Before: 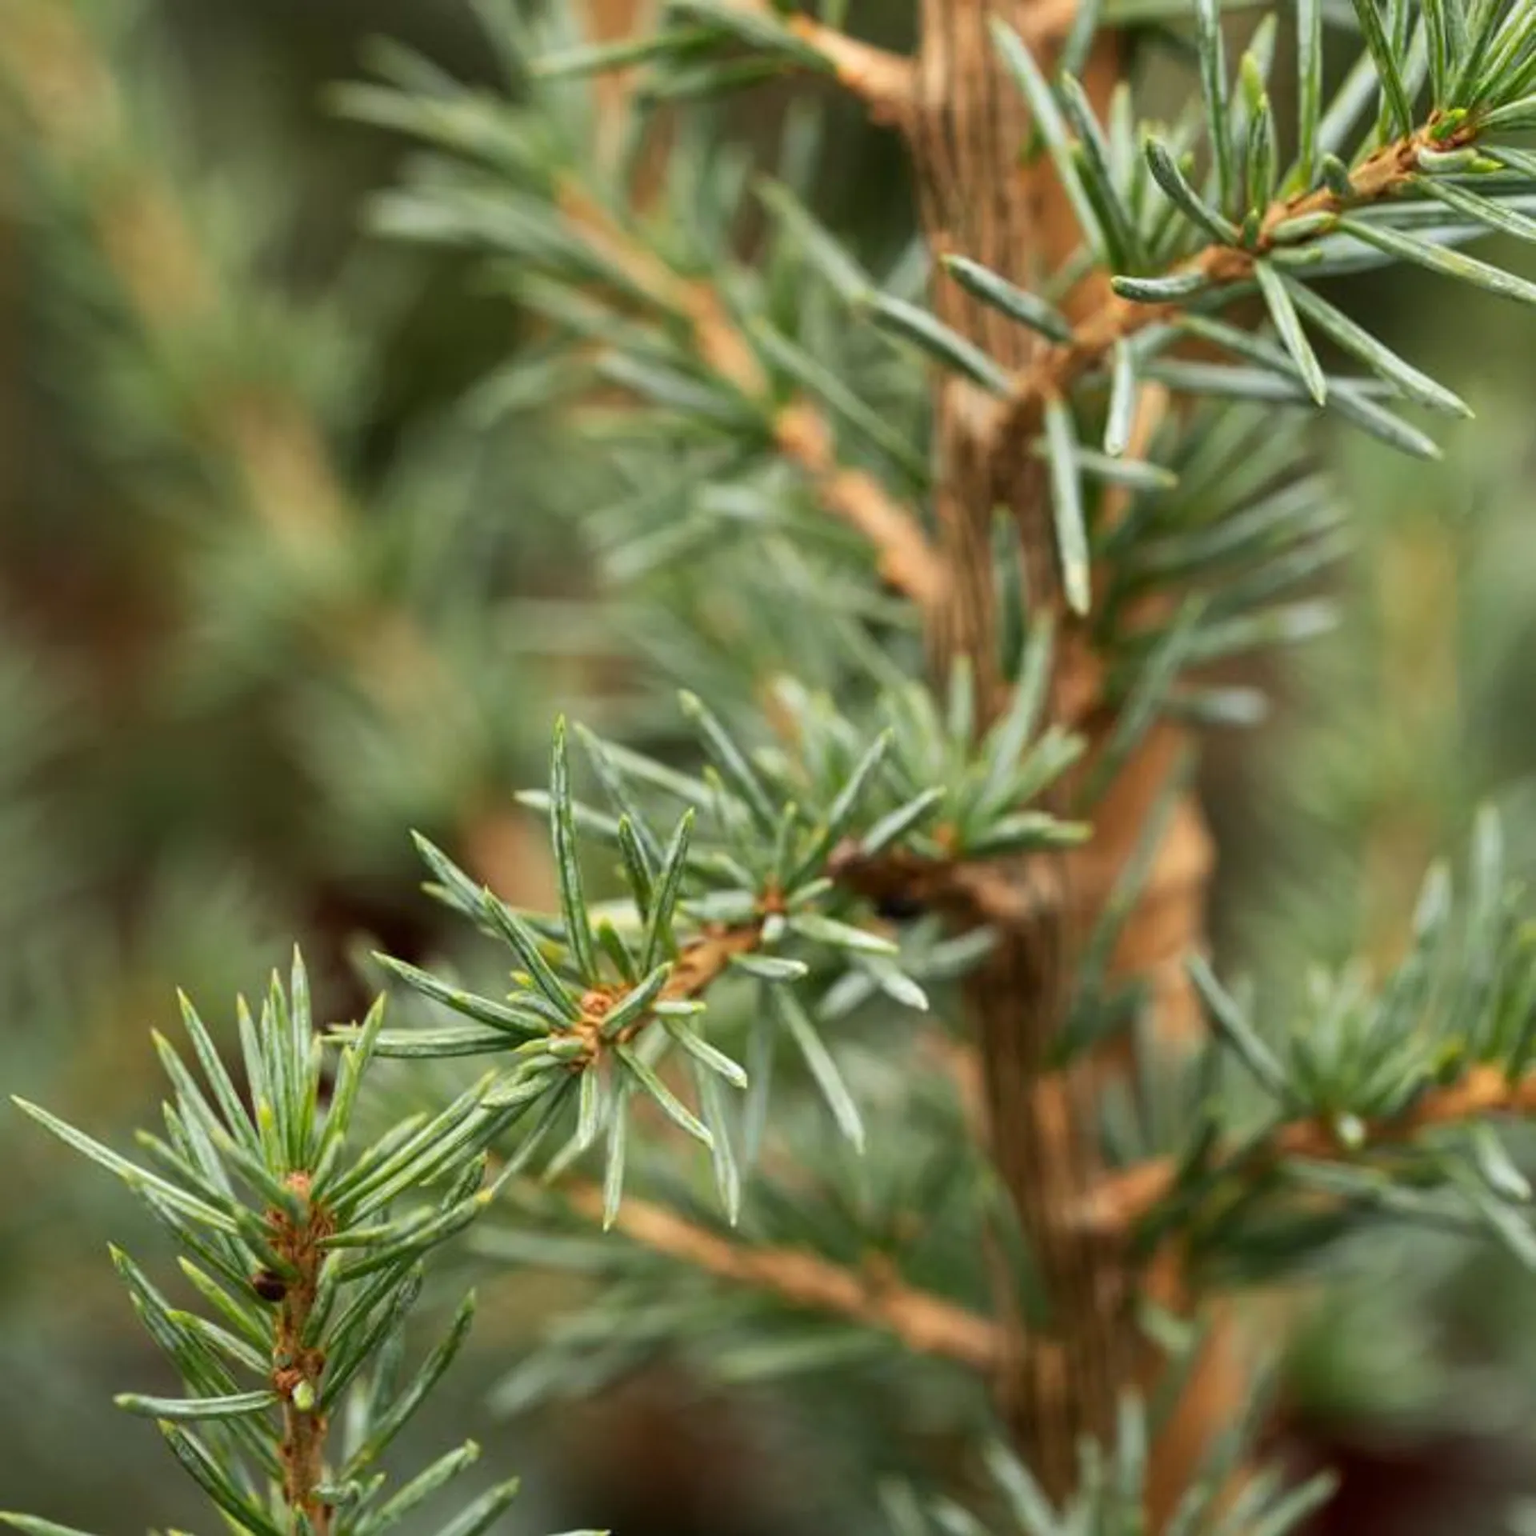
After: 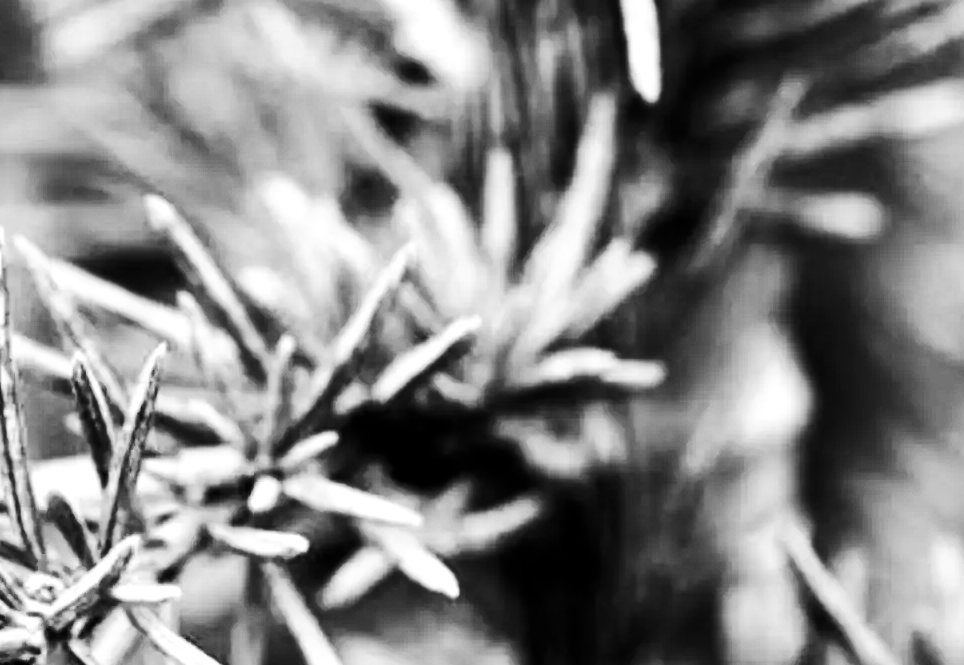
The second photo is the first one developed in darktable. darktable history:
crop: left 36.607%, top 34.735%, right 13.146%, bottom 30.611%
exposure: black level correction 0, exposure 0.7 EV, compensate exposure bias true, compensate highlight preservation false
base curve: curves: ch0 [(0, 0) (0.595, 0.418) (1, 1)], preserve colors none
contrast brightness saturation: contrast 0.02, brightness -1, saturation -1
rgb curve: curves: ch0 [(0, 0) (0.21, 0.15) (0.24, 0.21) (0.5, 0.75) (0.75, 0.96) (0.89, 0.99) (1, 1)]; ch1 [(0, 0.02) (0.21, 0.13) (0.25, 0.2) (0.5, 0.67) (0.75, 0.9) (0.89, 0.97) (1, 1)]; ch2 [(0, 0.02) (0.21, 0.13) (0.25, 0.2) (0.5, 0.67) (0.75, 0.9) (0.89, 0.97) (1, 1)], compensate middle gray true
color contrast: green-magenta contrast 0.84, blue-yellow contrast 0.86
tone equalizer: on, module defaults
